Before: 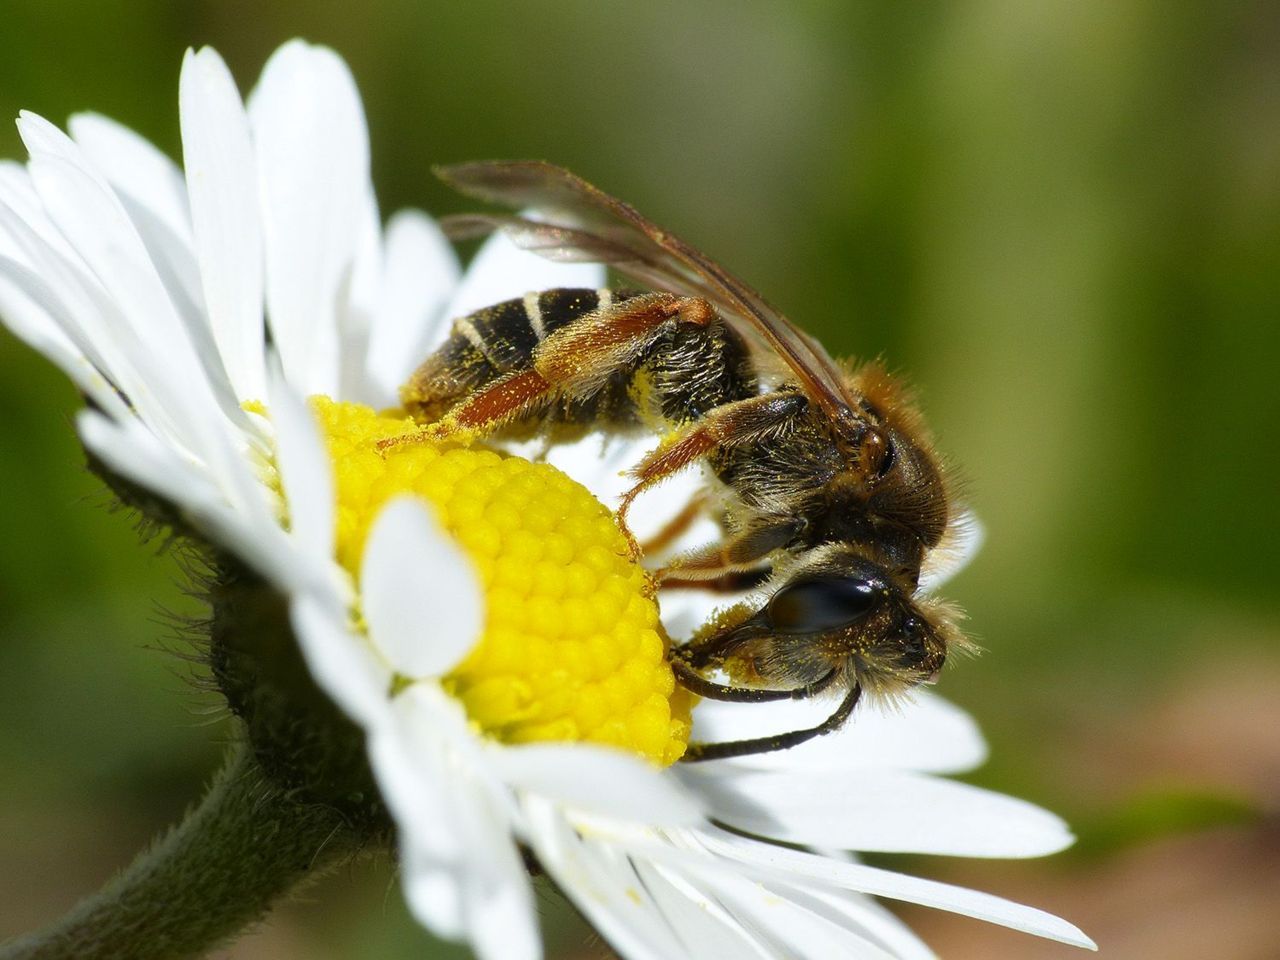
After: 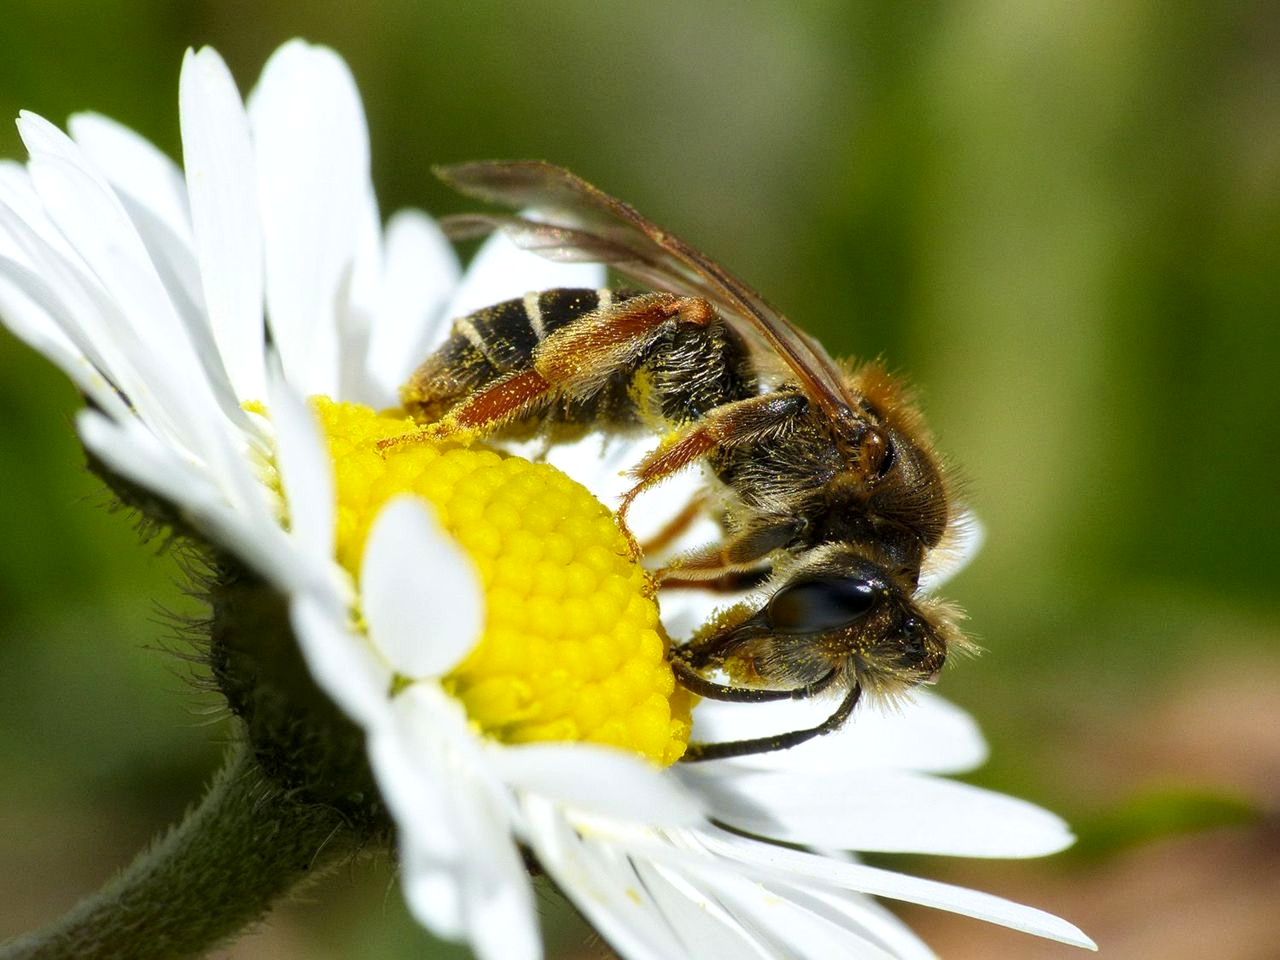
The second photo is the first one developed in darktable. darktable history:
local contrast: highlights 100%, shadows 100%, detail 131%, midtone range 0.2
contrast brightness saturation: contrast 0.096, brightness 0.032, saturation 0.087
